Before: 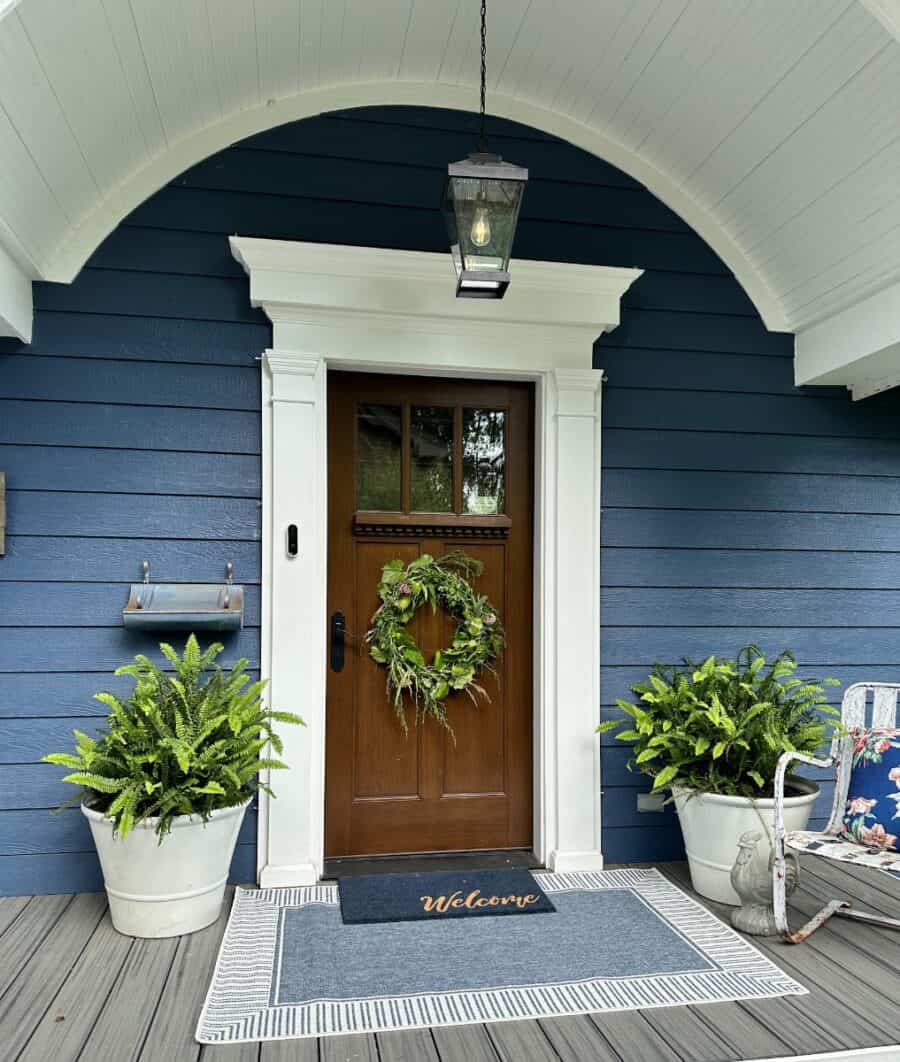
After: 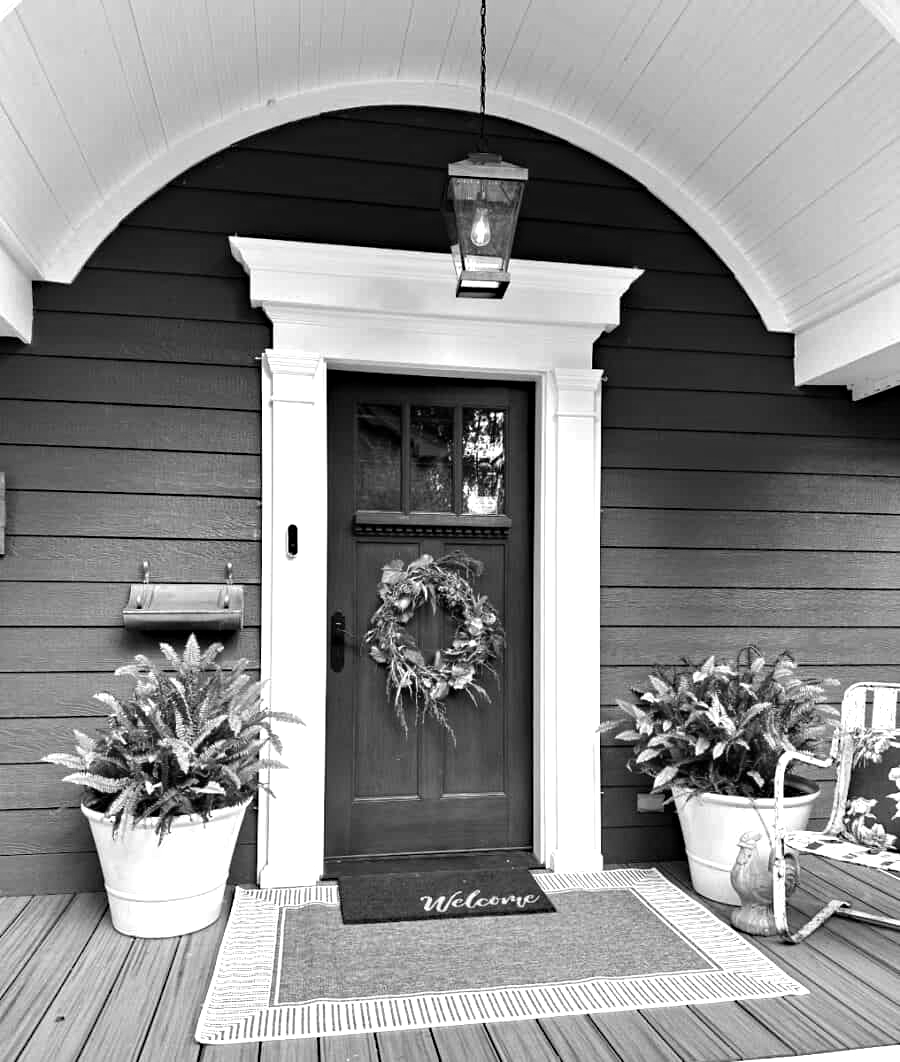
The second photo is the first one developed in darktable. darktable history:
color balance: contrast 8.5%, output saturation 105%
haze removal: compatibility mode true, adaptive false
exposure: exposure 0.6 EV, compensate highlight preservation false
monochrome: a 16.06, b 15.48, size 1
